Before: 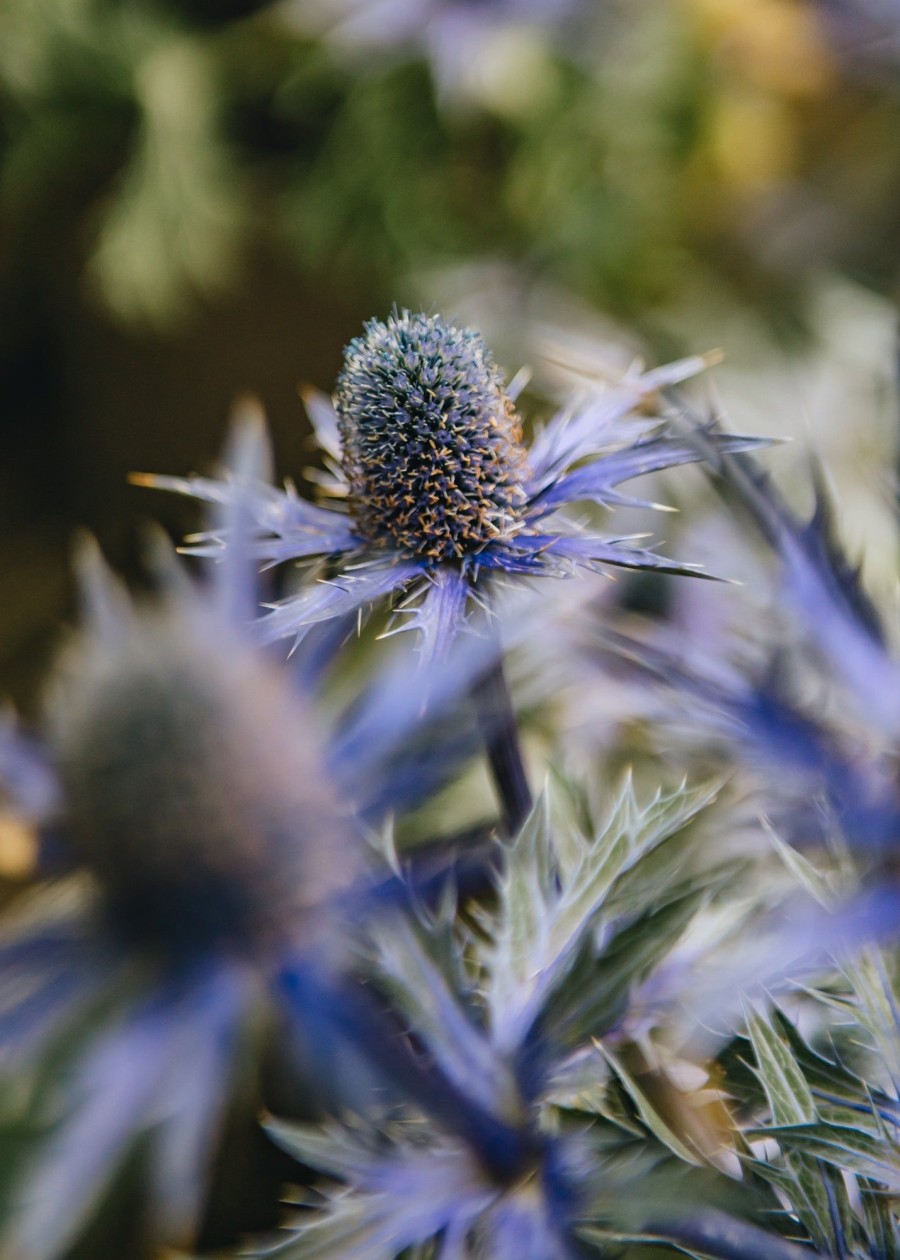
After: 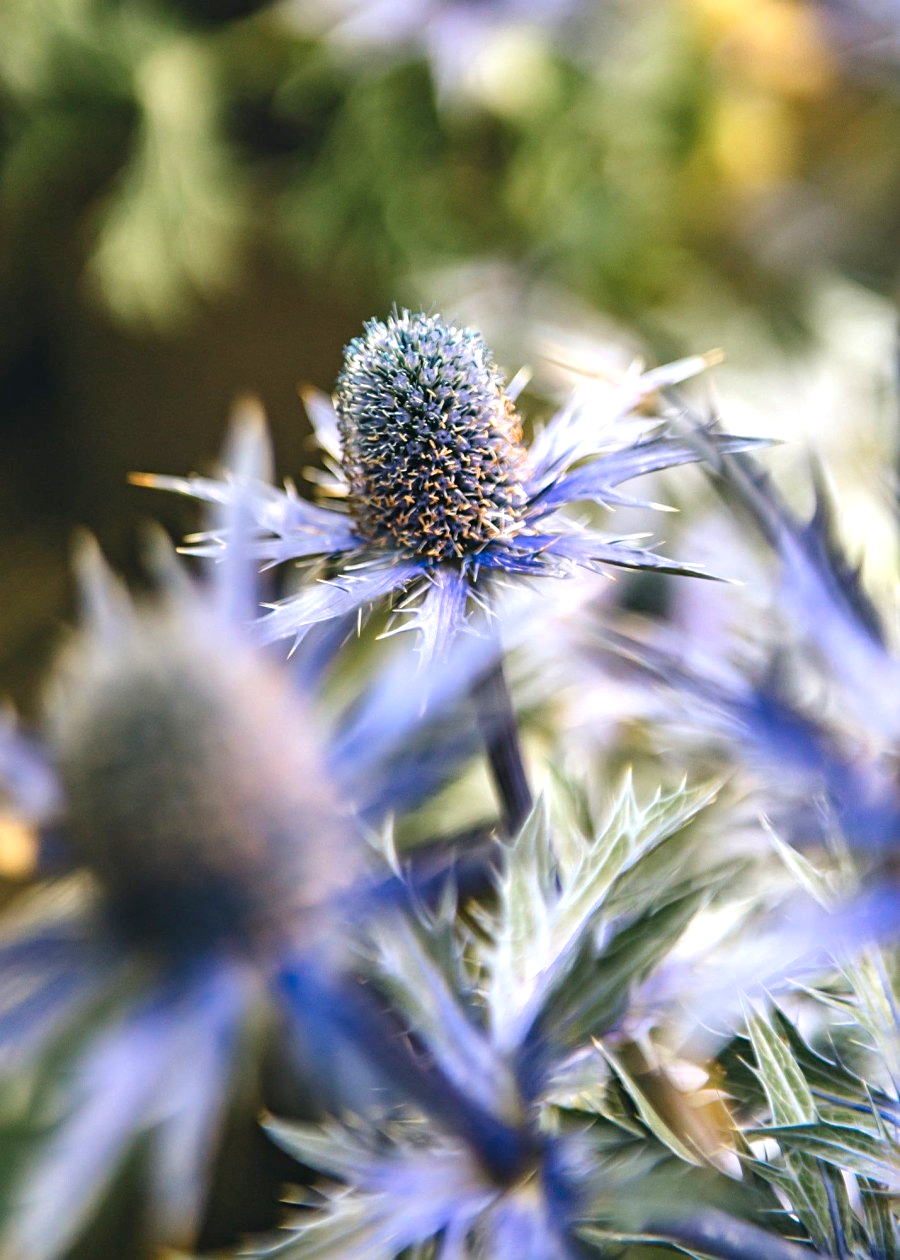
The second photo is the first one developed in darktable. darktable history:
exposure: black level correction 0.001, exposure 0.955 EV, compensate exposure bias true, compensate highlight preservation false
sharpen: amount 0.2
